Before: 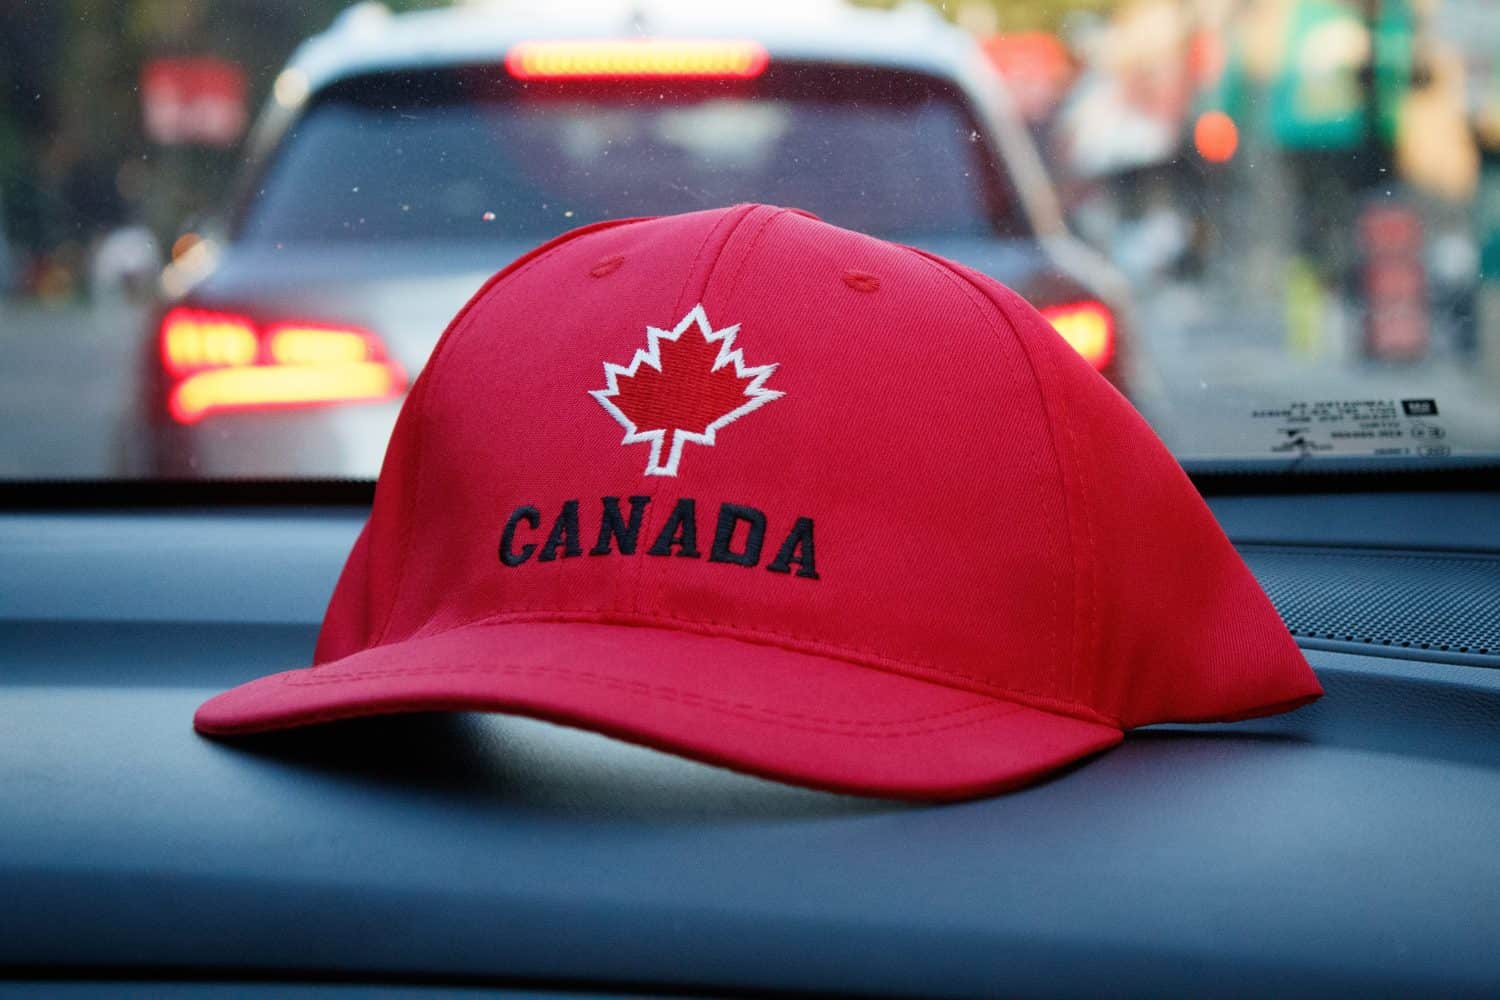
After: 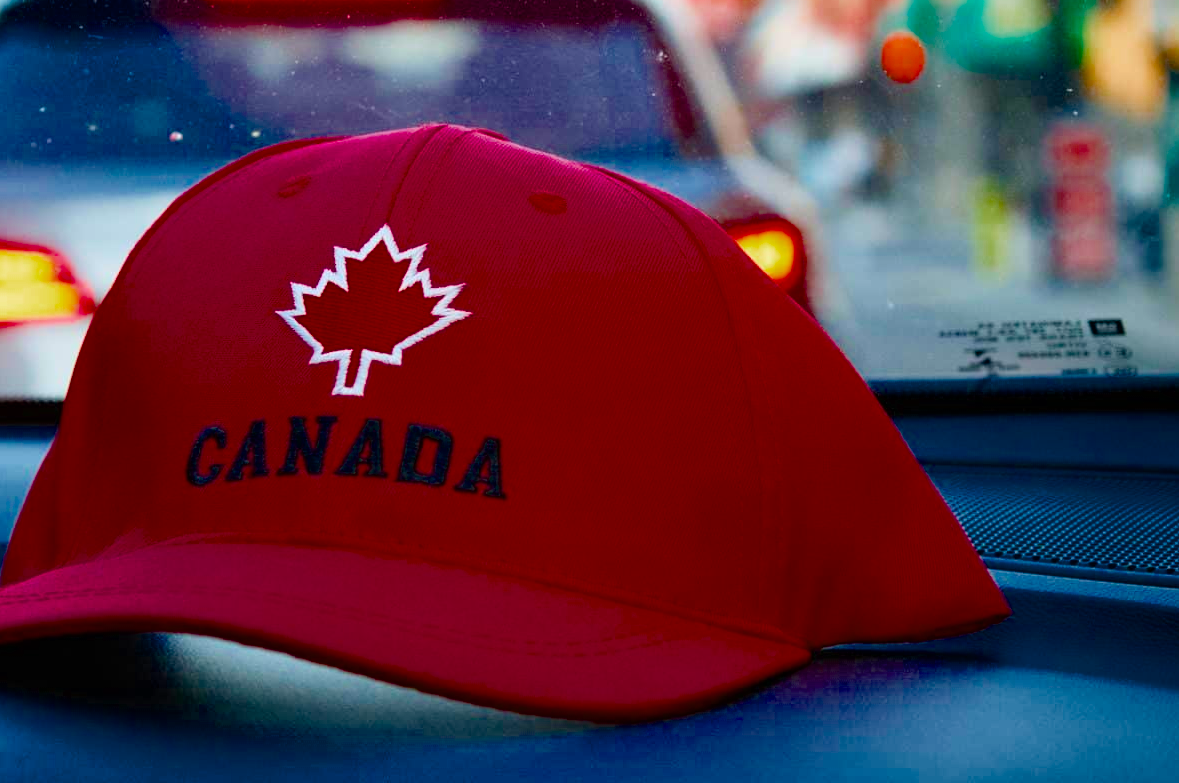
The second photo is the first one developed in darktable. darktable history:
crop and rotate: left 20.901%, top 8.059%, right 0.482%, bottom 13.551%
color balance rgb: perceptual saturation grading › global saturation 37.126%, perceptual saturation grading › shadows 35.758%, global vibrance 15.865%, saturation formula JzAzBz (2021)
